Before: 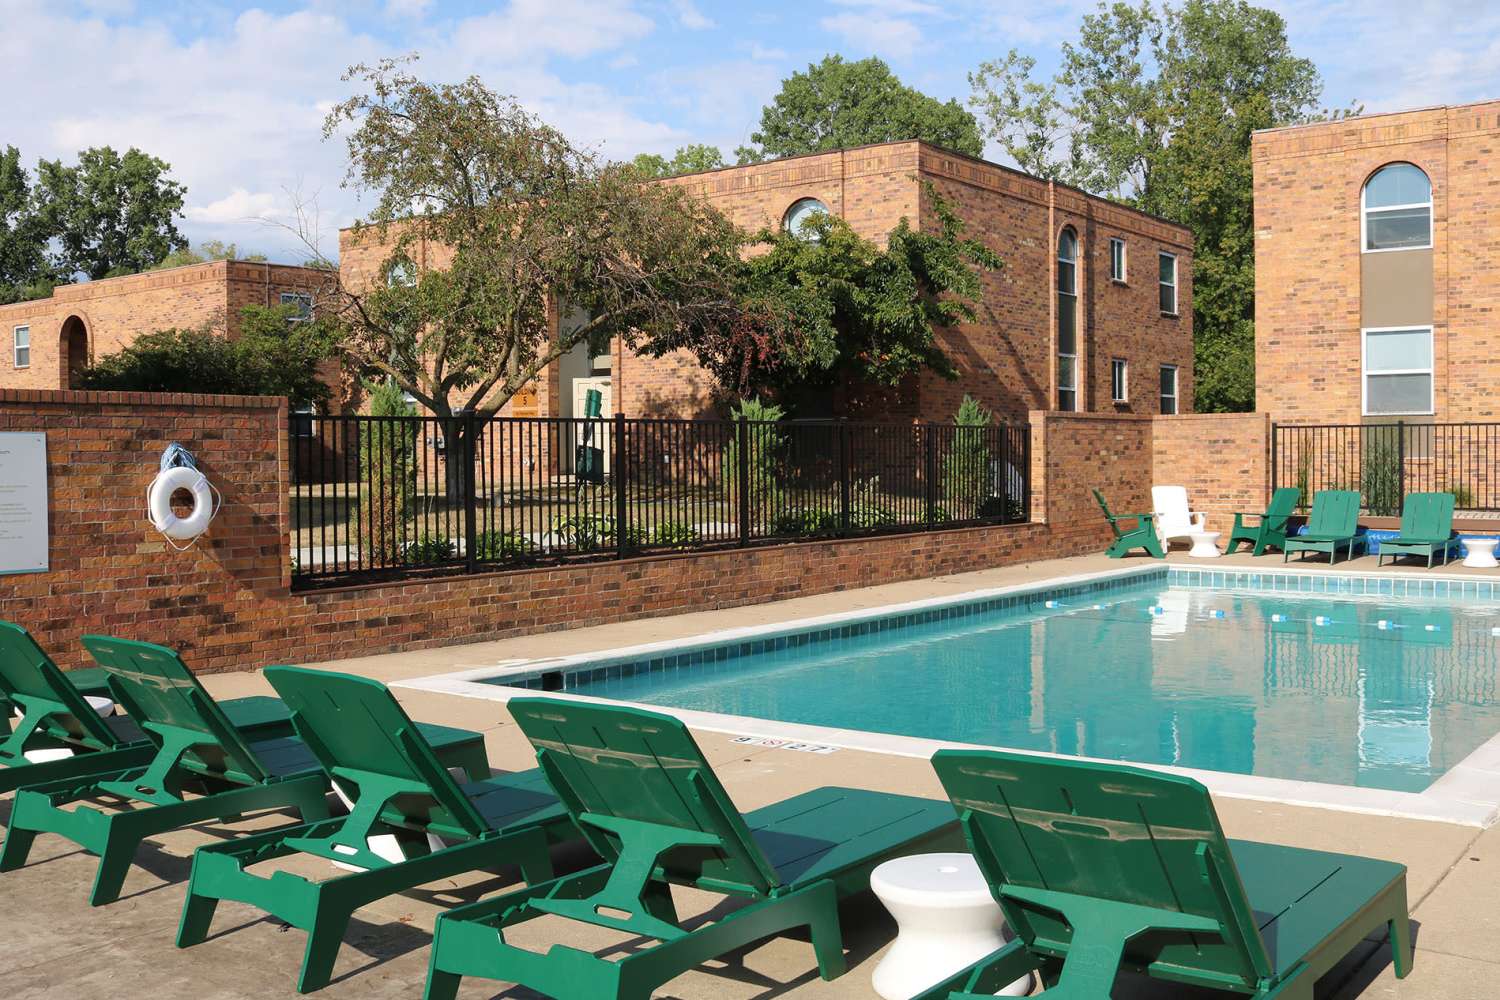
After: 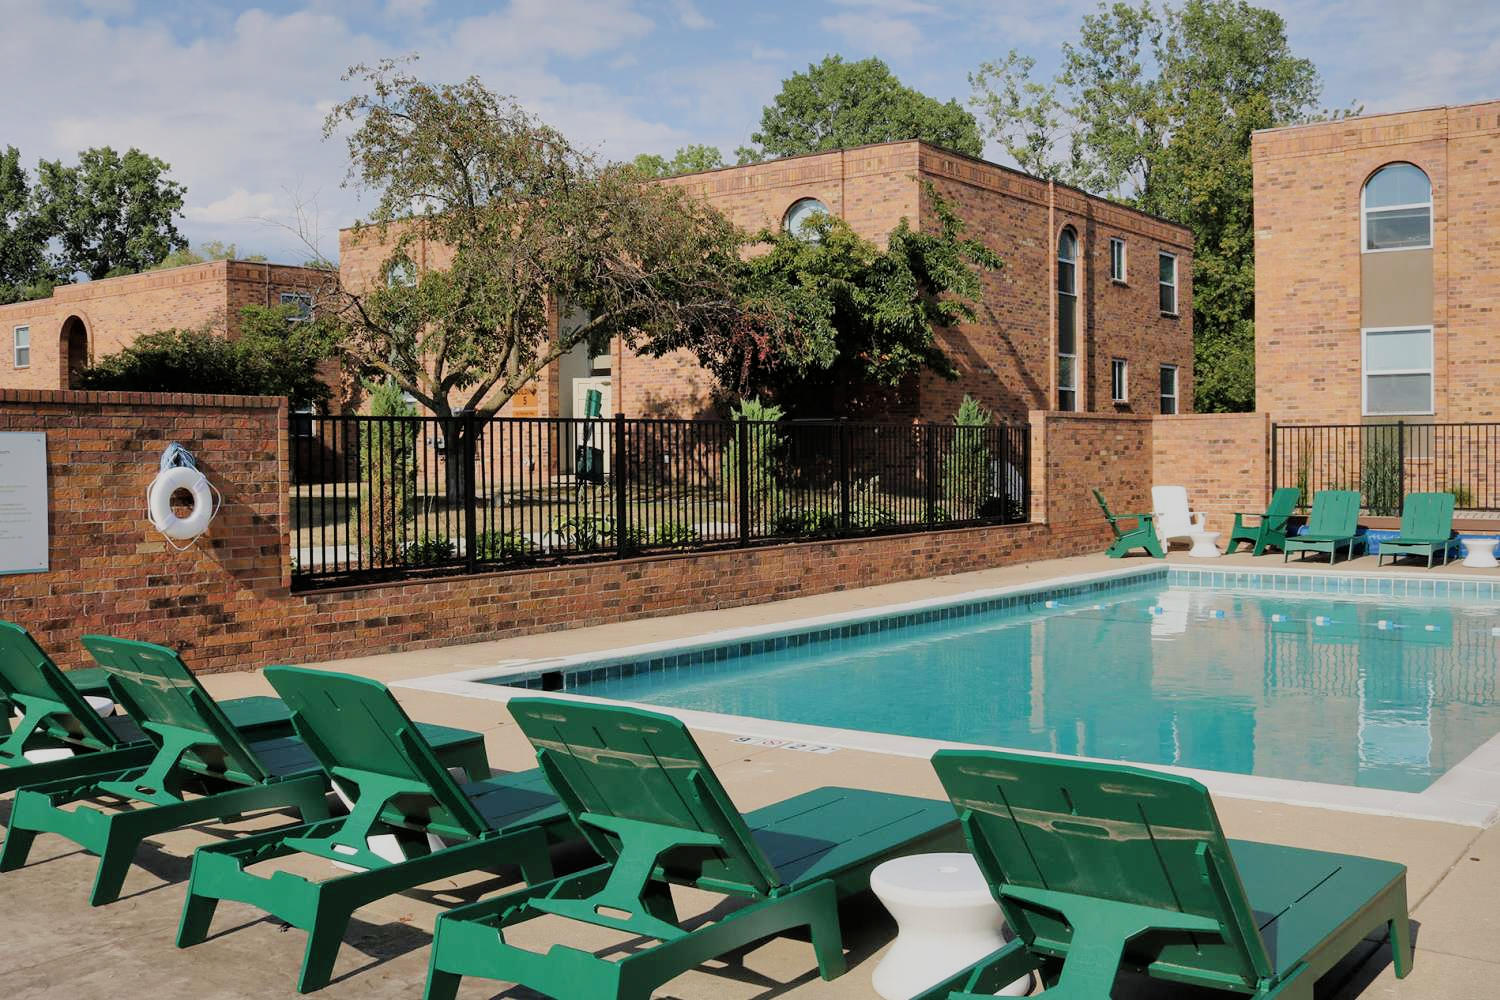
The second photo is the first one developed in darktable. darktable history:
shadows and highlights: soften with gaussian
filmic rgb: black relative exposure -7.65 EV, white relative exposure 4.56 EV, hardness 3.61, iterations of high-quality reconstruction 0
